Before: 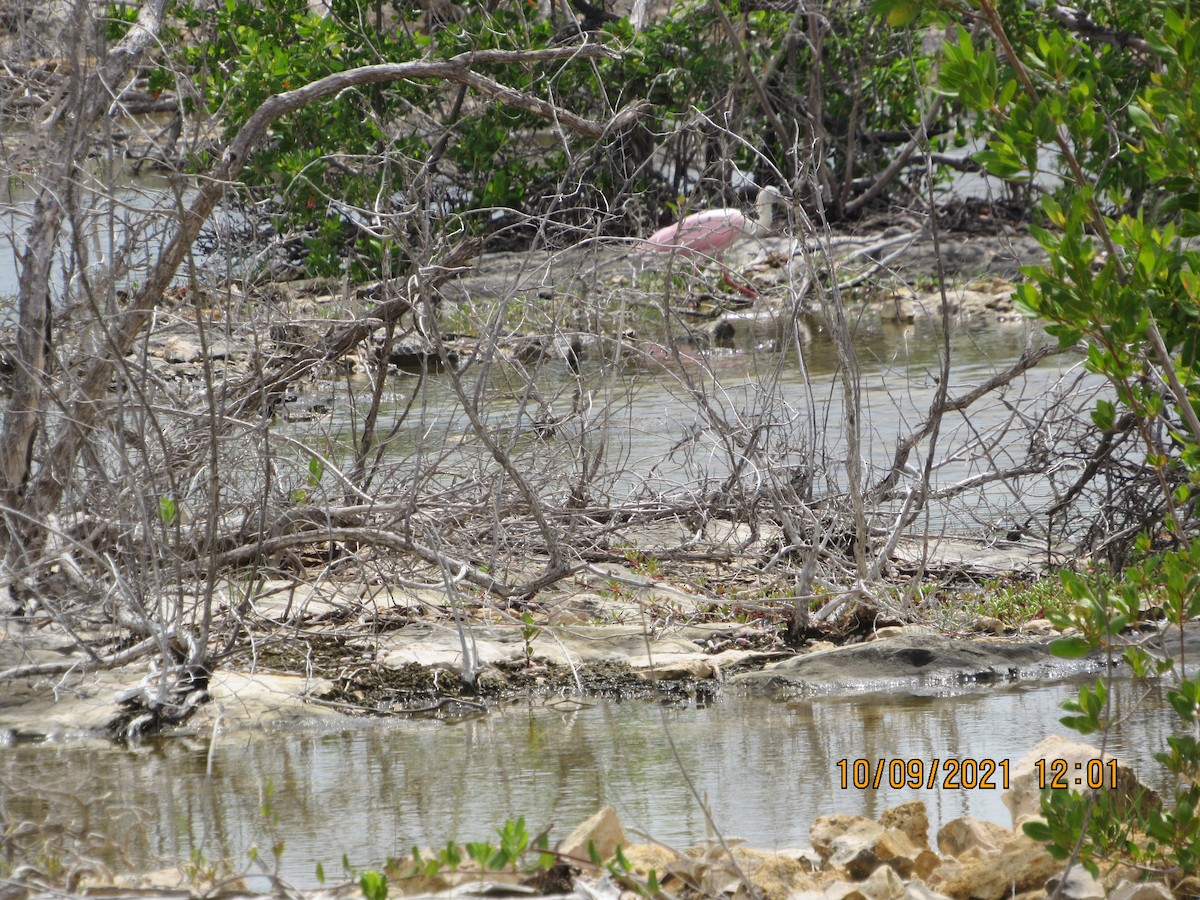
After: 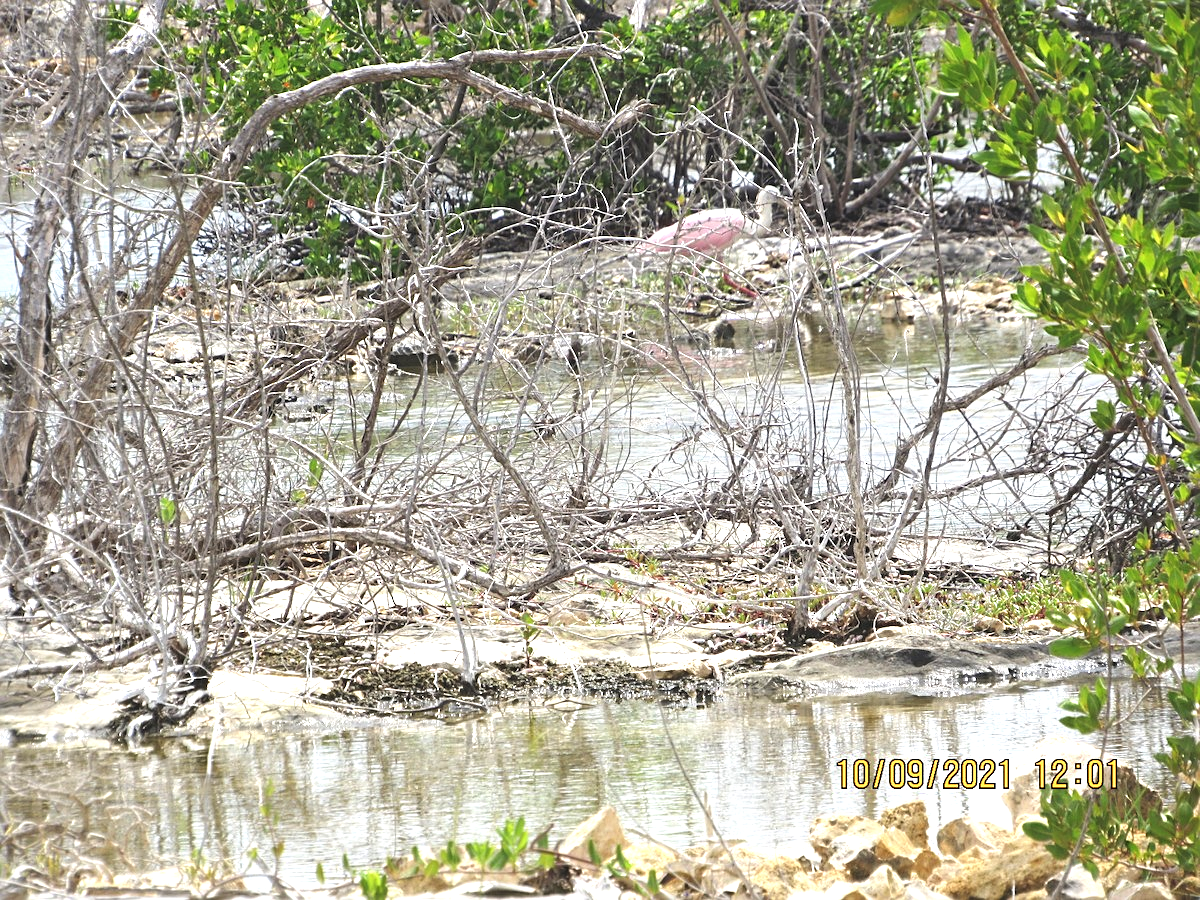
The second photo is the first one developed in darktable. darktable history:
sharpen: on, module defaults
exposure: black level correction -0.005, exposure 1 EV, compensate highlight preservation false
